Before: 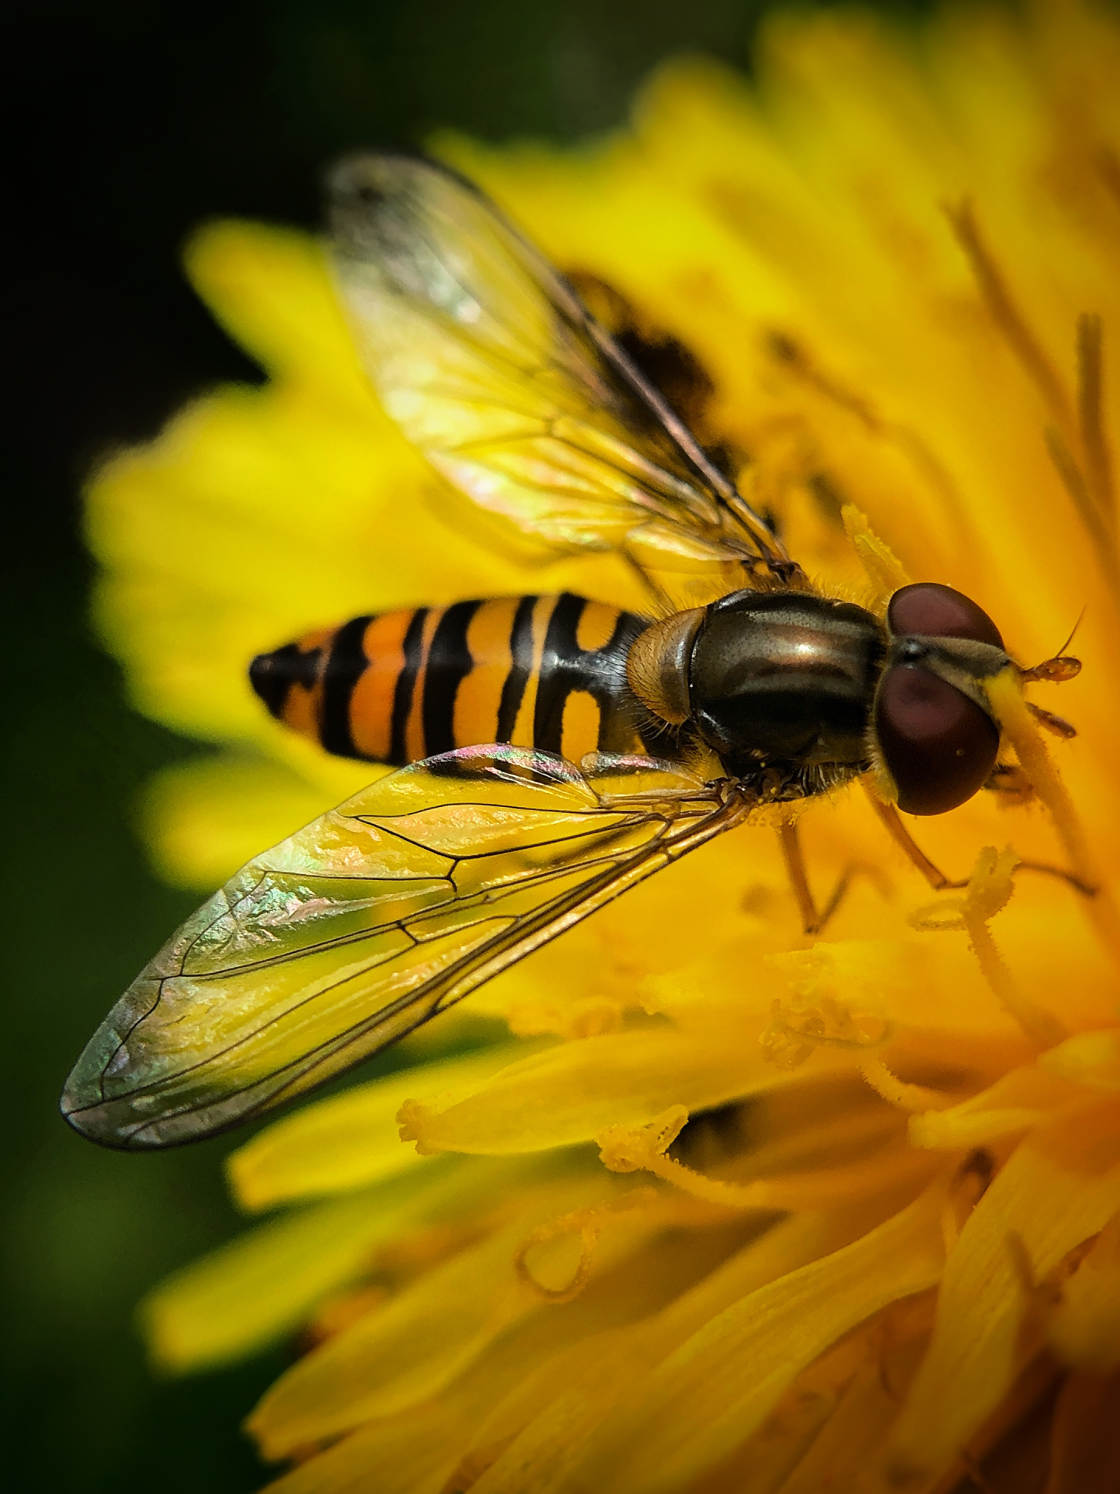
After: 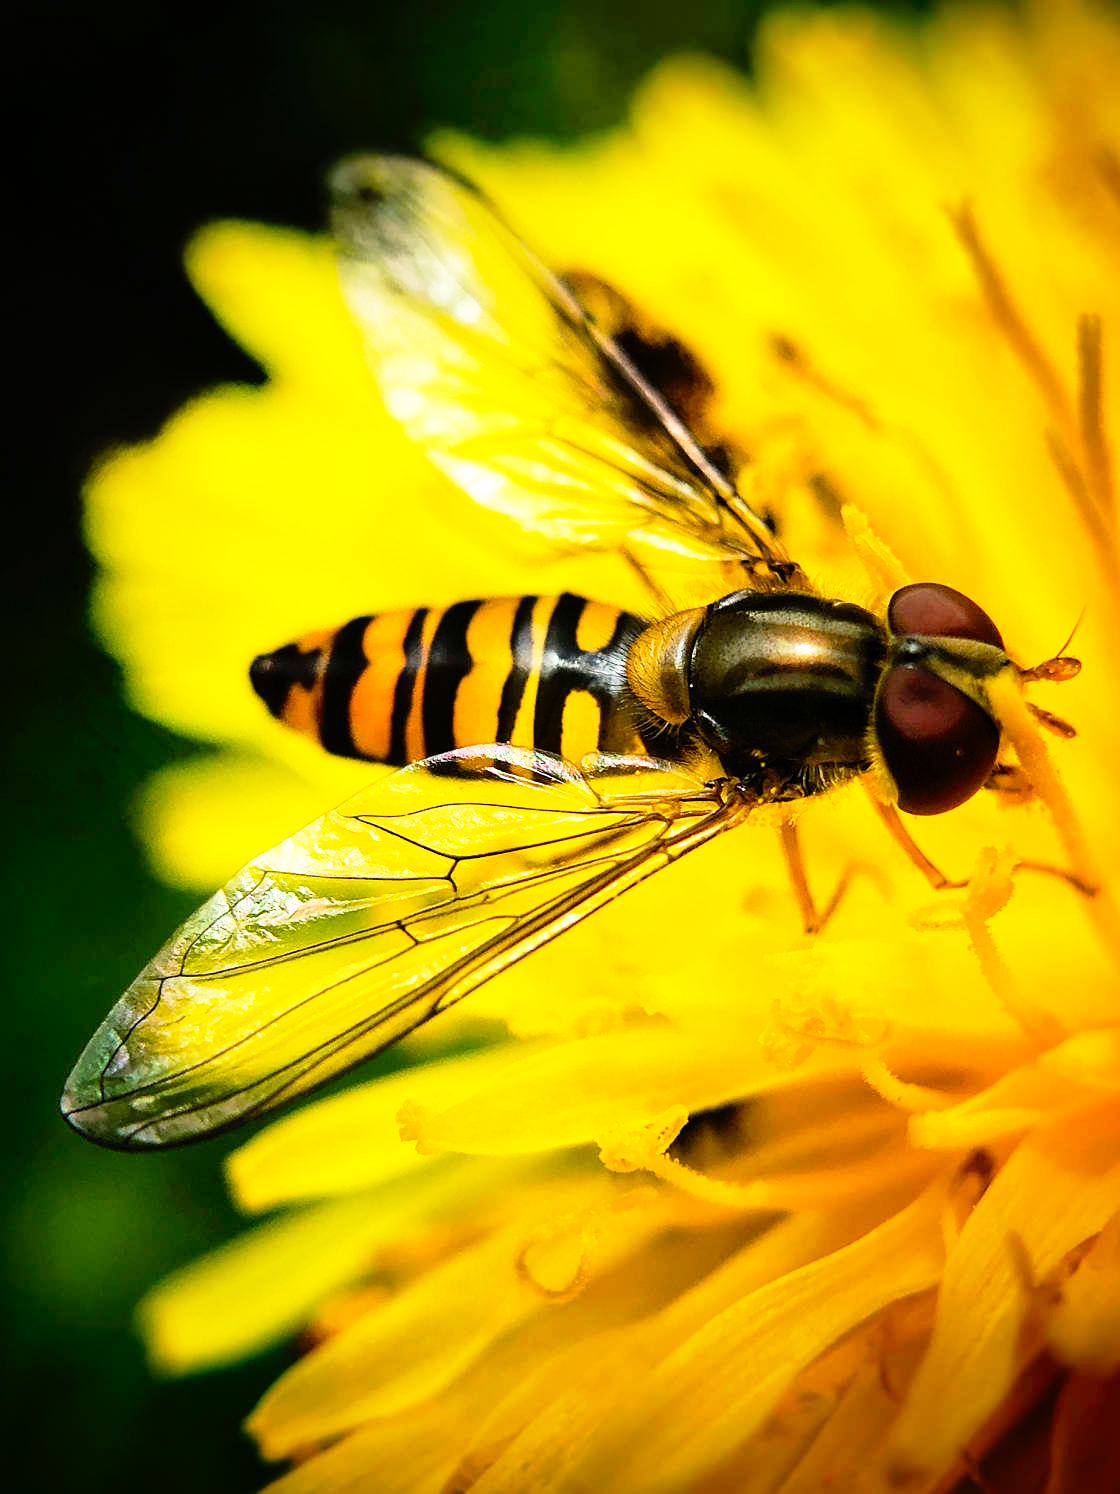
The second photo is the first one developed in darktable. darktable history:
color balance rgb: shadows lift › chroma 5.312%, shadows lift › hue 237.39°, power › luminance -3.595%, power › chroma 0.556%, power › hue 37.69°, linear chroma grading › global chroma 15.046%, perceptual saturation grading › global saturation 2.348%, global vibrance 5.887%
base curve: curves: ch0 [(0, 0) (0.012, 0.01) (0.073, 0.168) (0.31, 0.711) (0.645, 0.957) (1, 1)], preserve colors none
exposure: exposure 0.081 EV, compensate highlight preservation false
